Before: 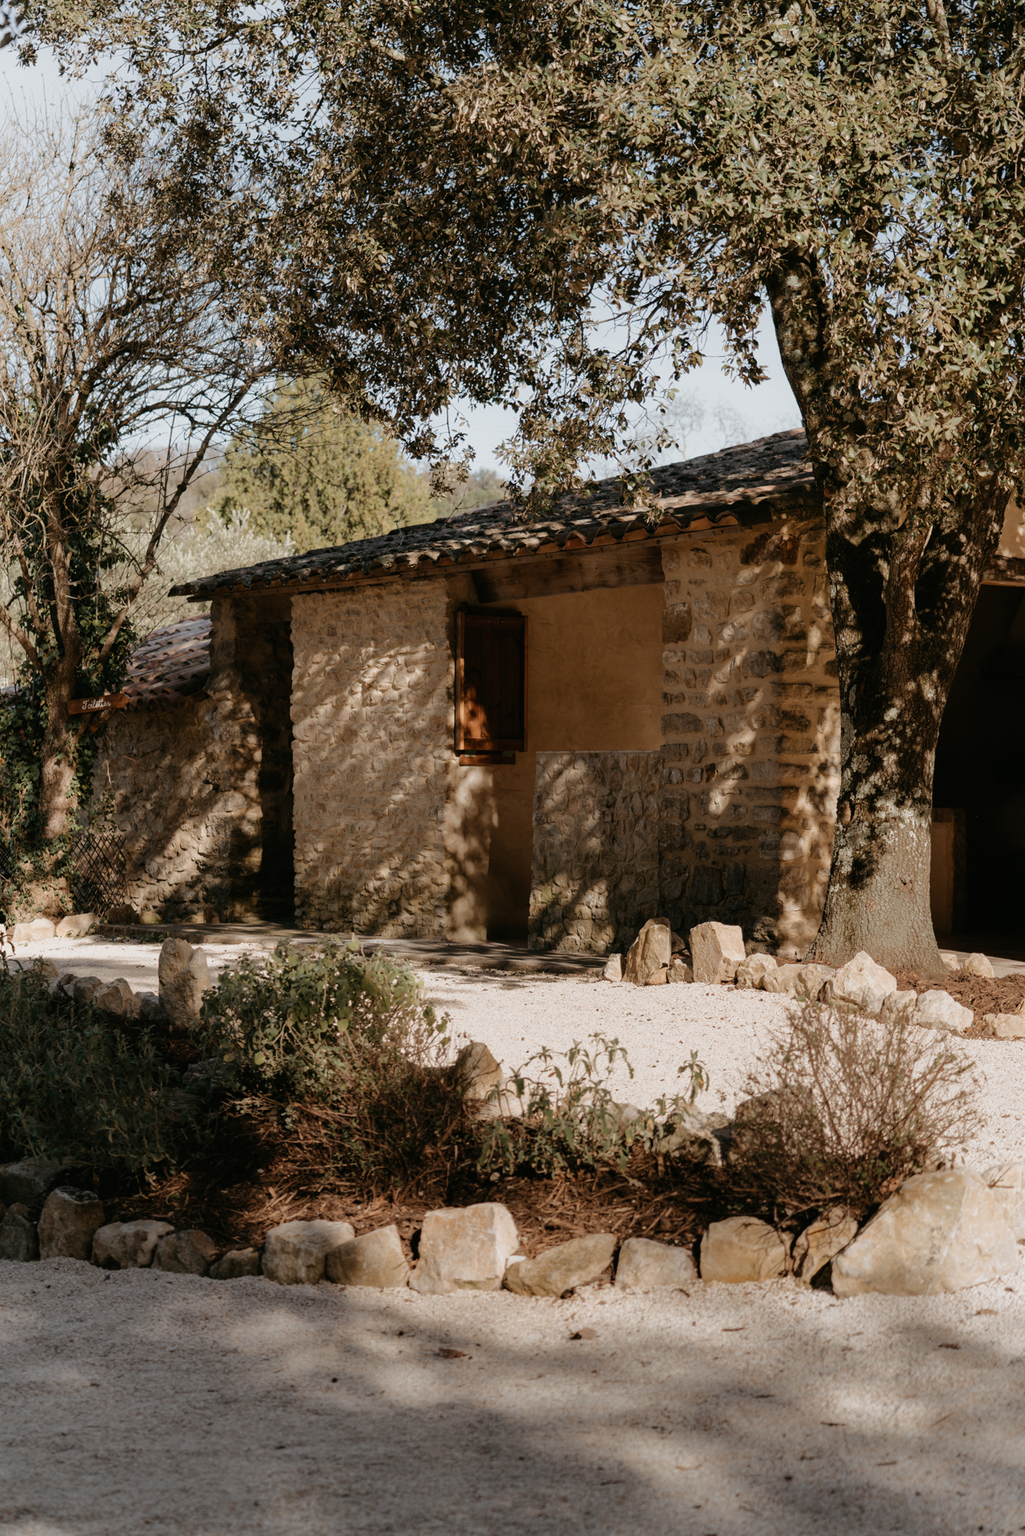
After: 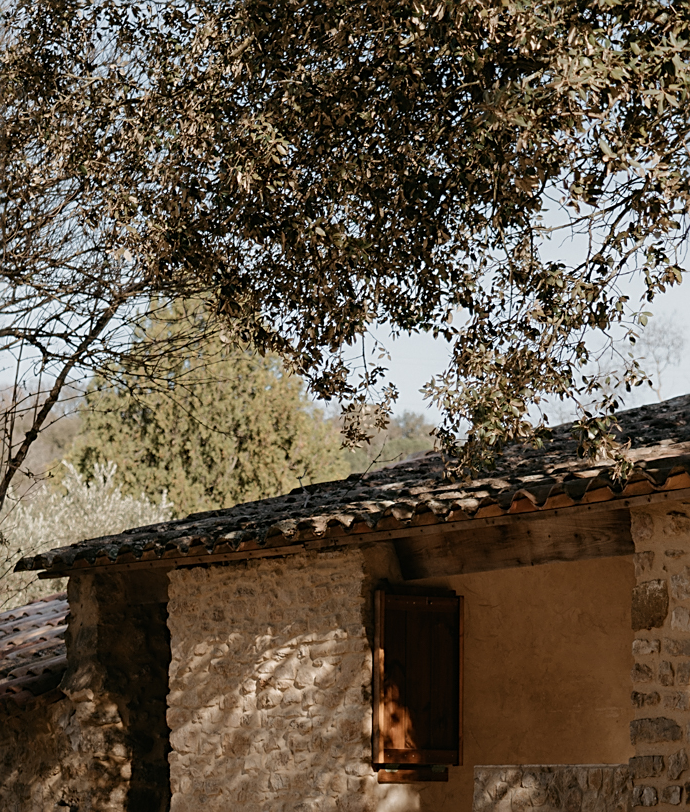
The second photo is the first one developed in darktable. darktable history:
crop: left 15.306%, top 9.065%, right 30.789%, bottom 48.638%
sharpen: on, module defaults
